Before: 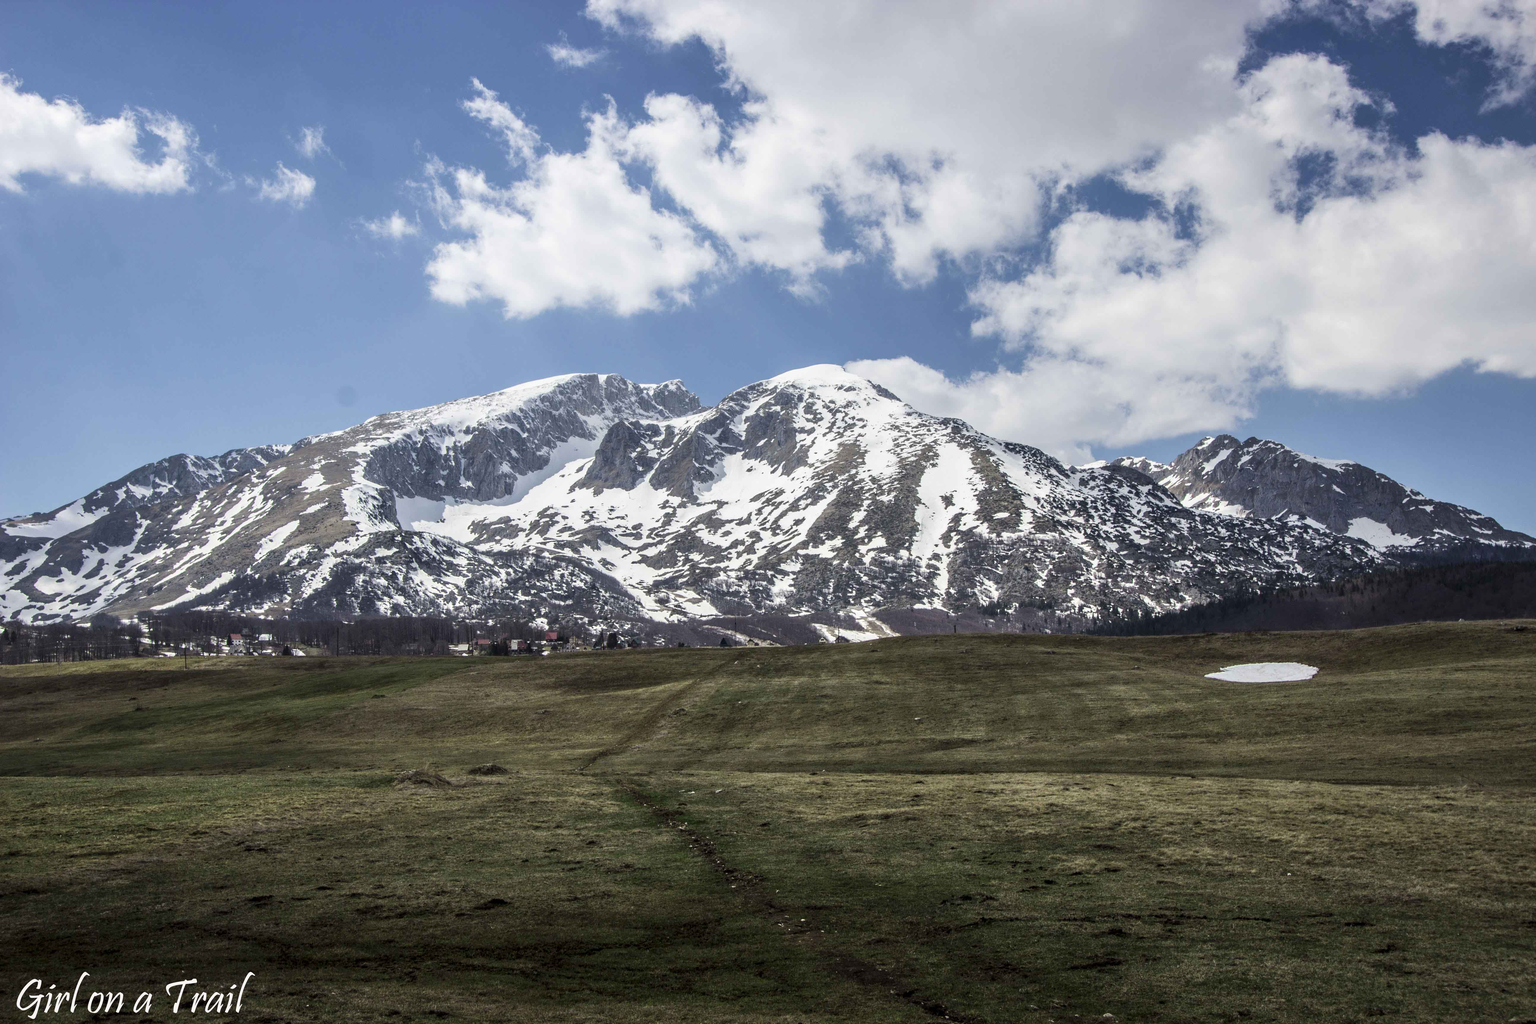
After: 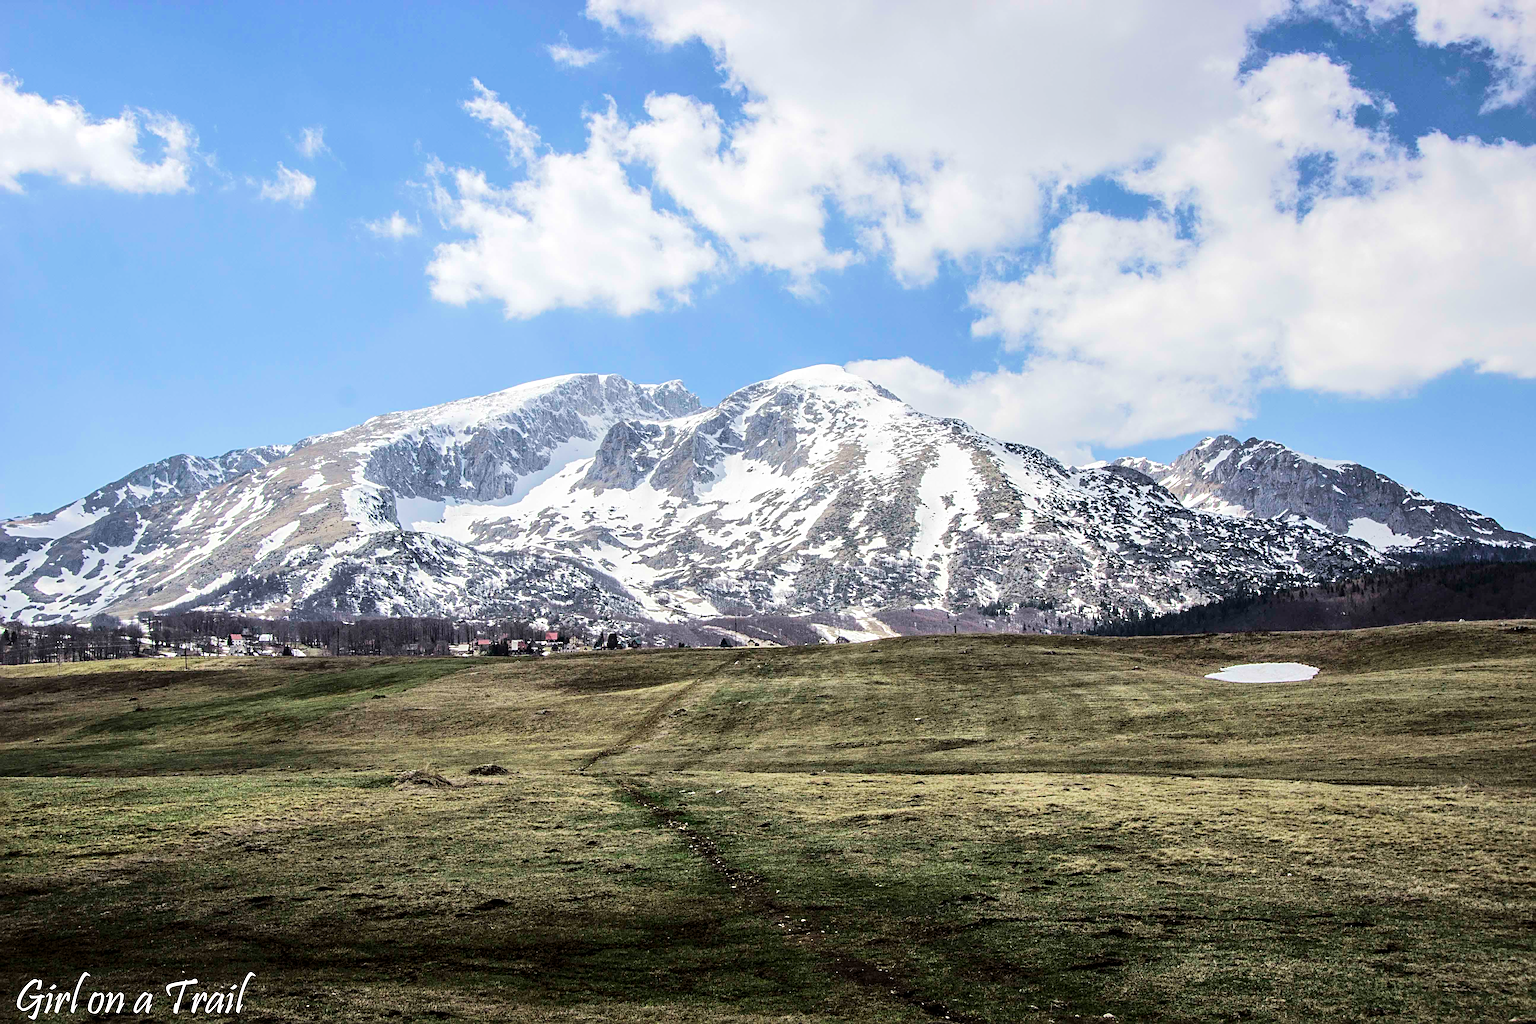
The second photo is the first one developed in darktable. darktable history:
sharpen: radius 4.934
tone equalizer: -7 EV 0.158 EV, -6 EV 0.615 EV, -5 EV 1.17 EV, -4 EV 1.35 EV, -3 EV 1.18 EV, -2 EV 0.6 EV, -1 EV 0.155 EV, edges refinement/feathering 500, mask exposure compensation -1.57 EV, preserve details no
